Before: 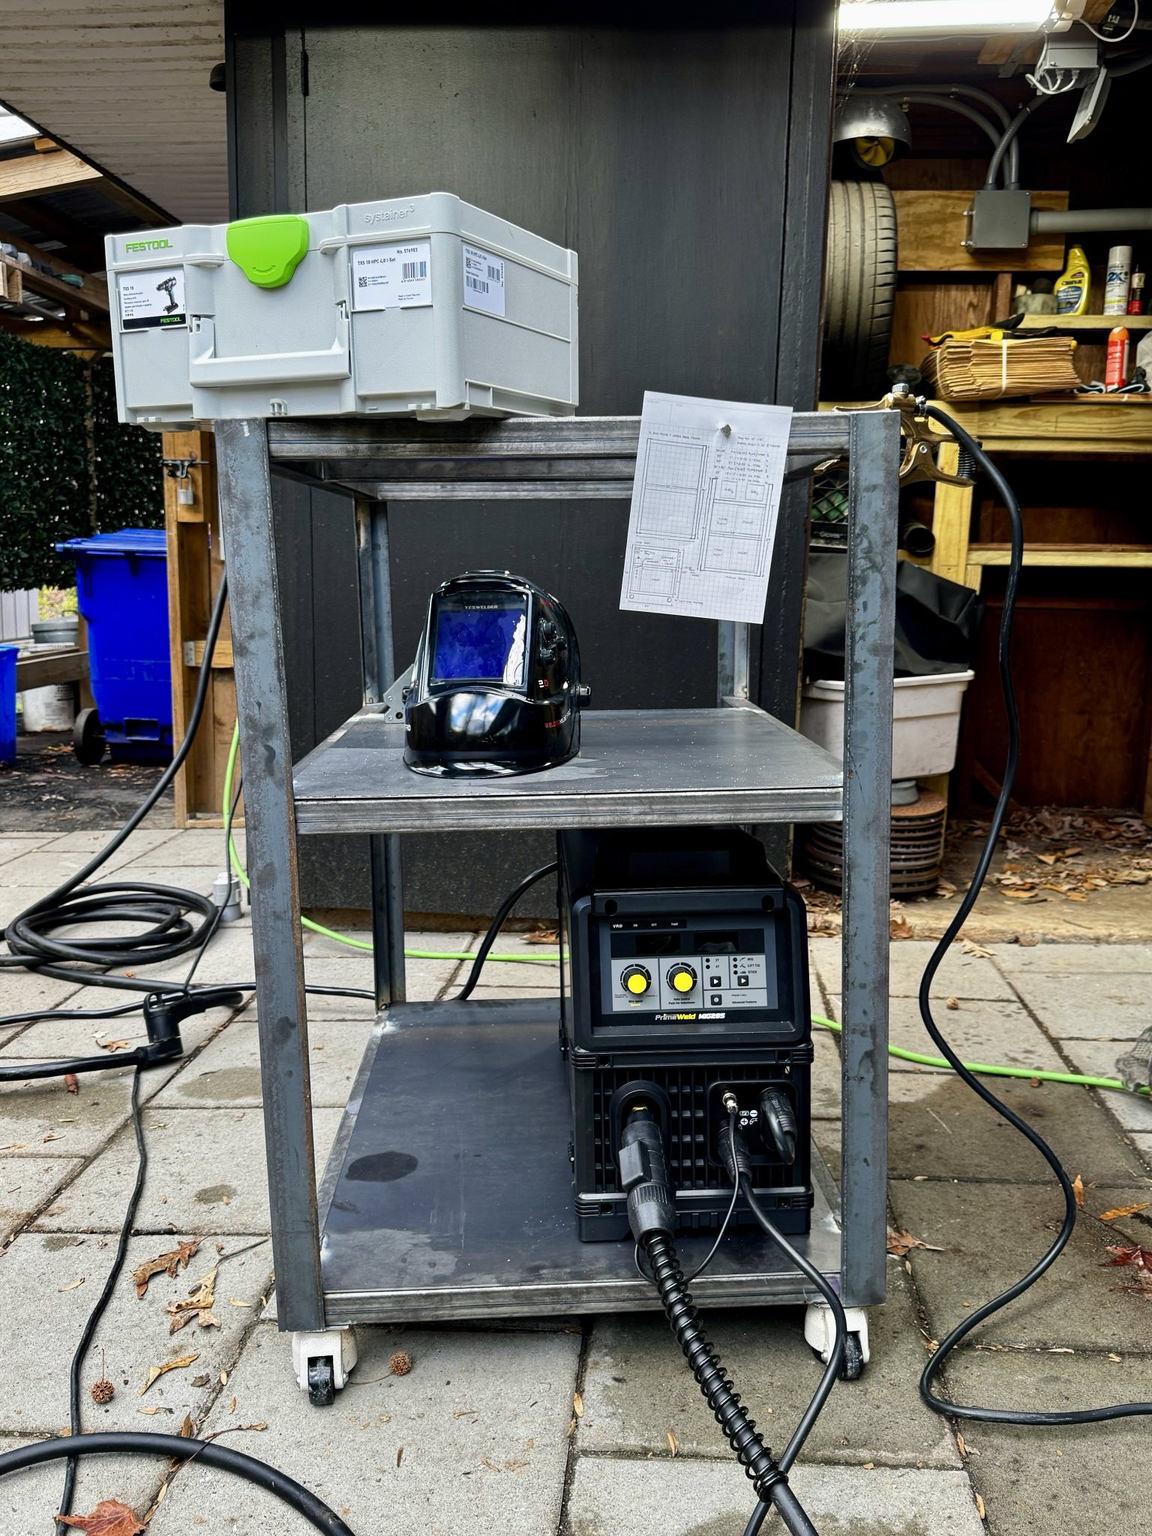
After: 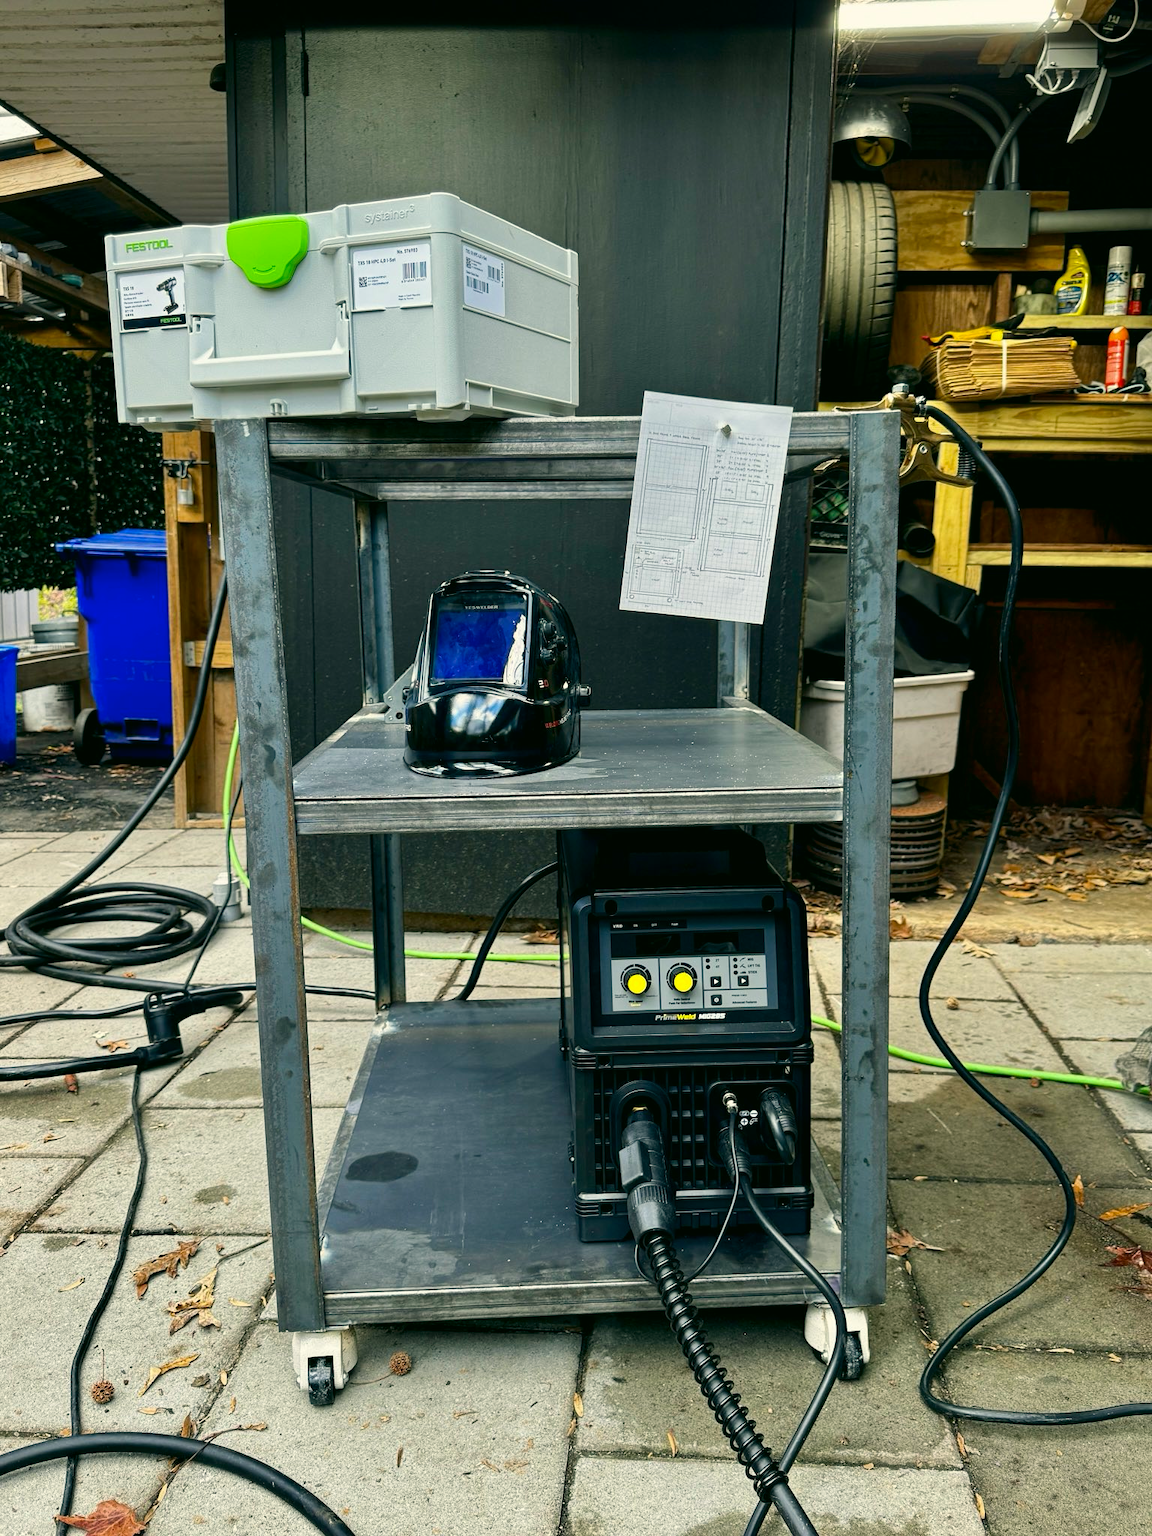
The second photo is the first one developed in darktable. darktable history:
color correction: highlights a* -0.452, highlights b* 9.63, shadows a* -9.29, shadows b* 0.852
